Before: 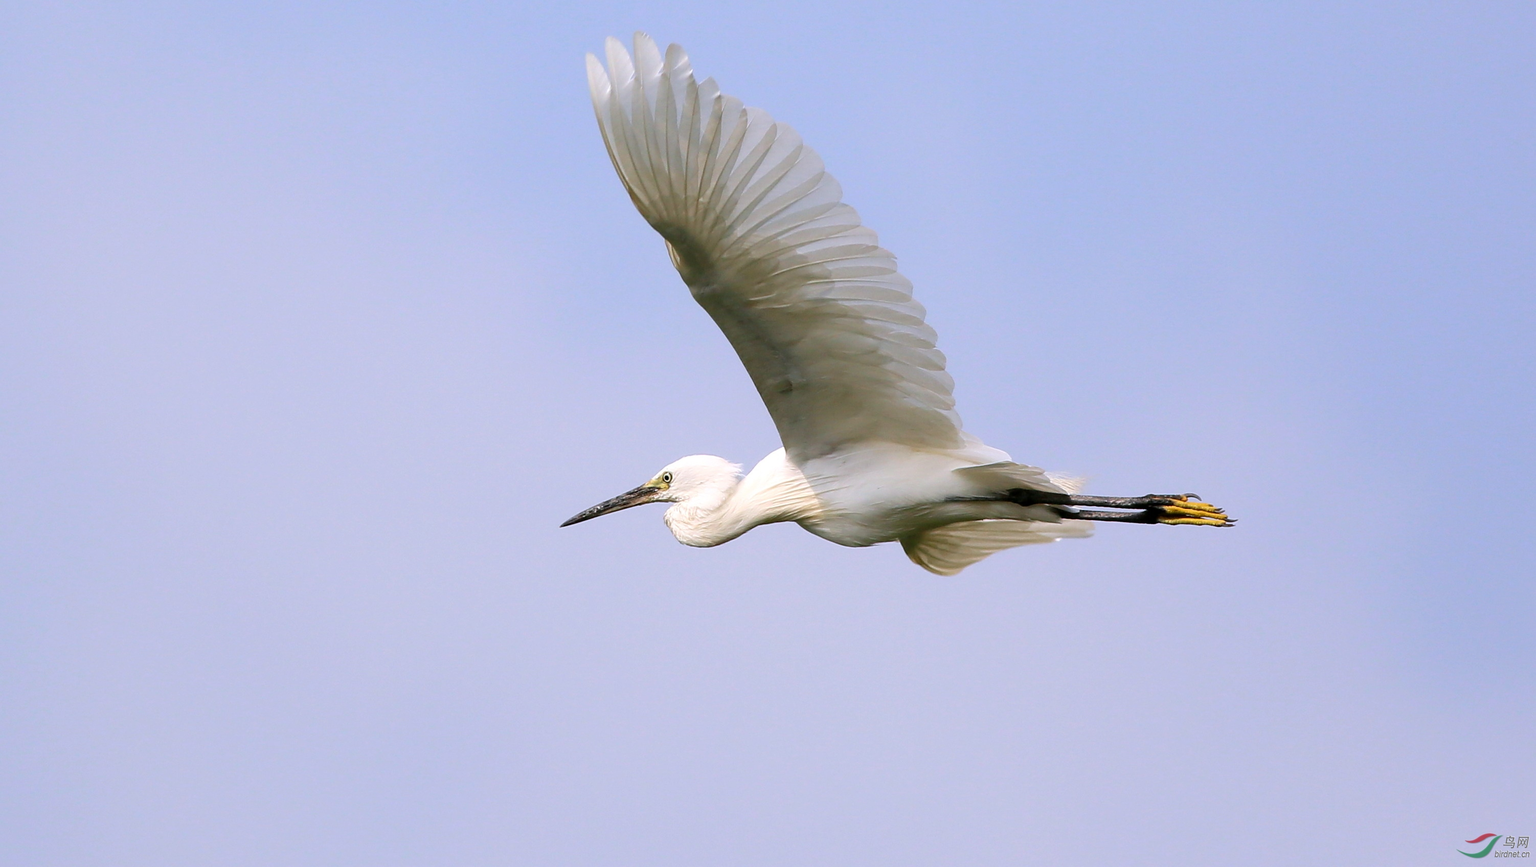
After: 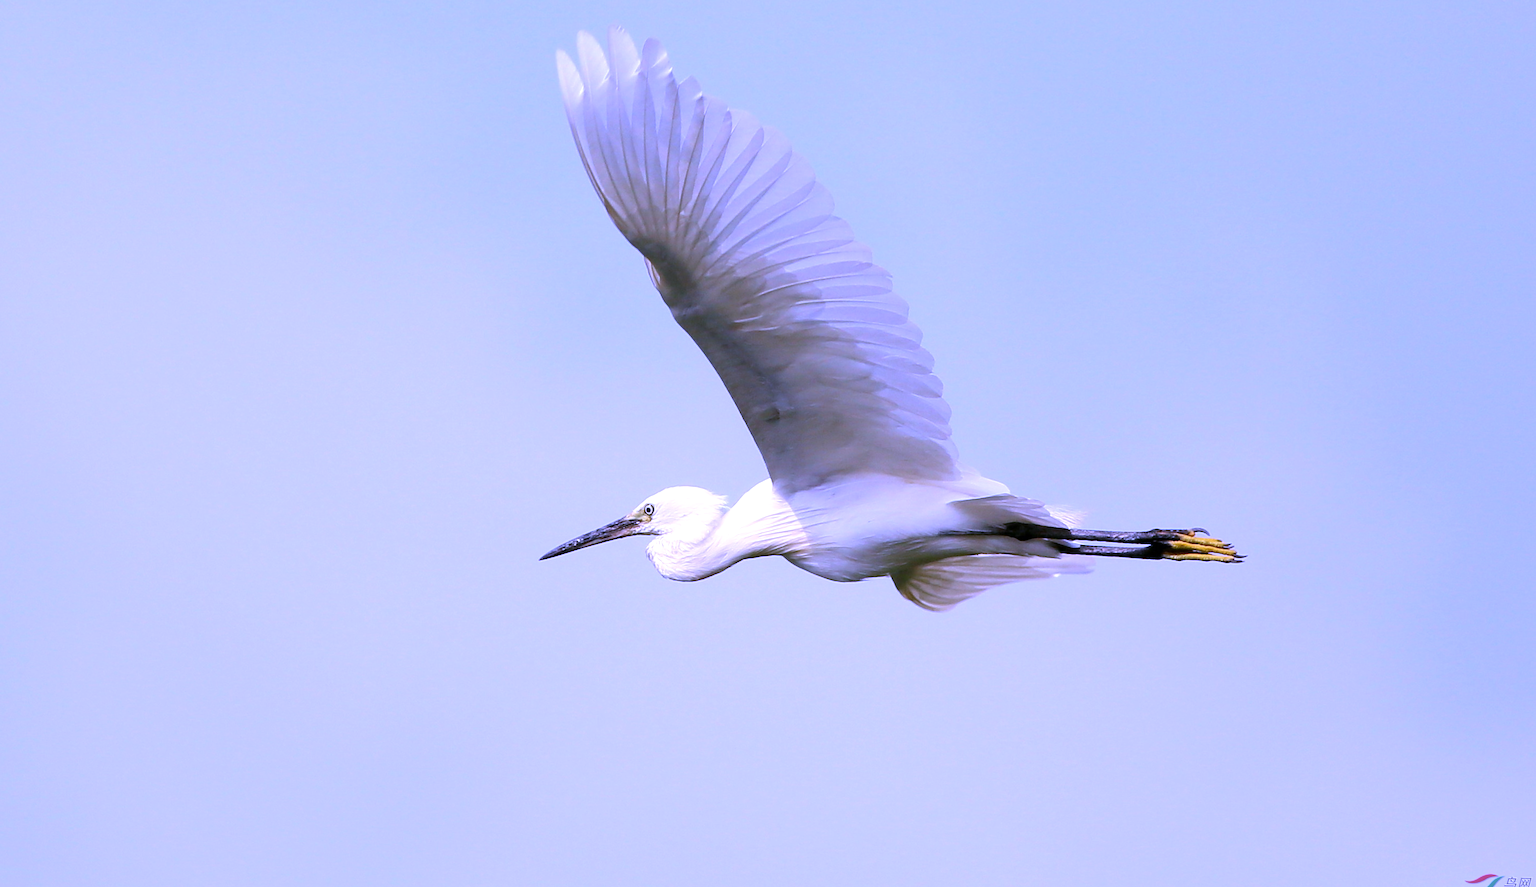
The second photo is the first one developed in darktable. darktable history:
exposure: exposure 0.15 EV, compensate highlight preservation false
rotate and perspective: rotation 0.074°, lens shift (vertical) 0.096, lens shift (horizontal) -0.041, crop left 0.043, crop right 0.952, crop top 0.024, crop bottom 0.979
white balance: red 0.98, blue 1.61
